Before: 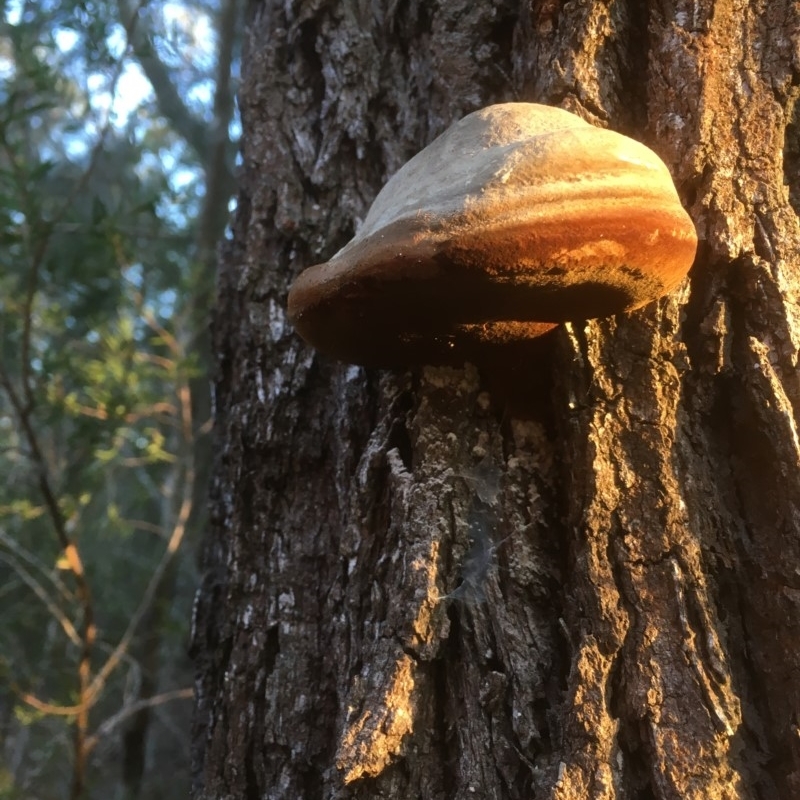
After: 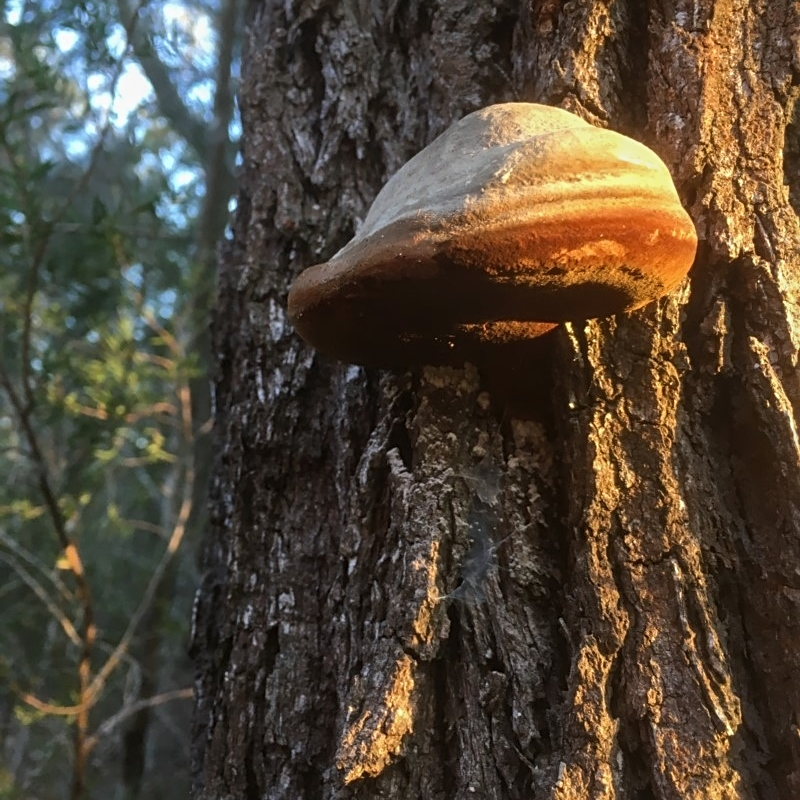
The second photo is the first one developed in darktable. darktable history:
sharpen: radius 2.529, amount 0.323
local contrast: detail 110%
